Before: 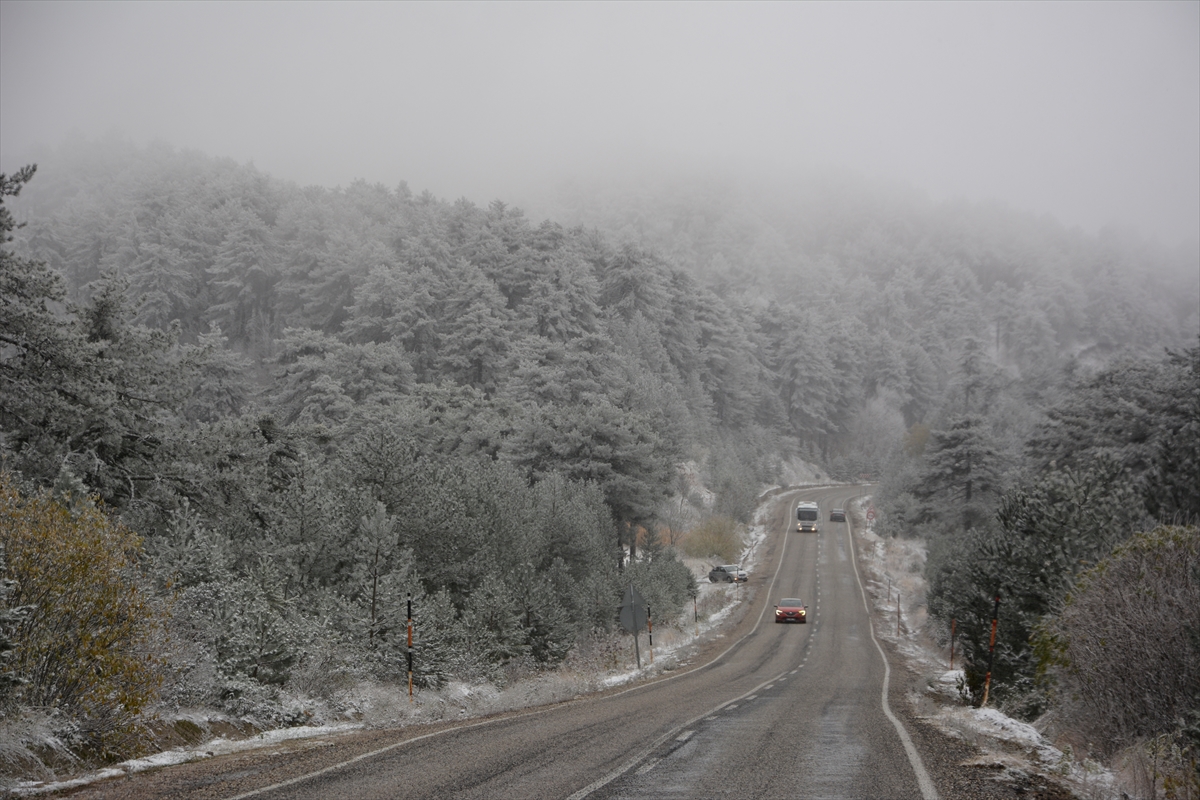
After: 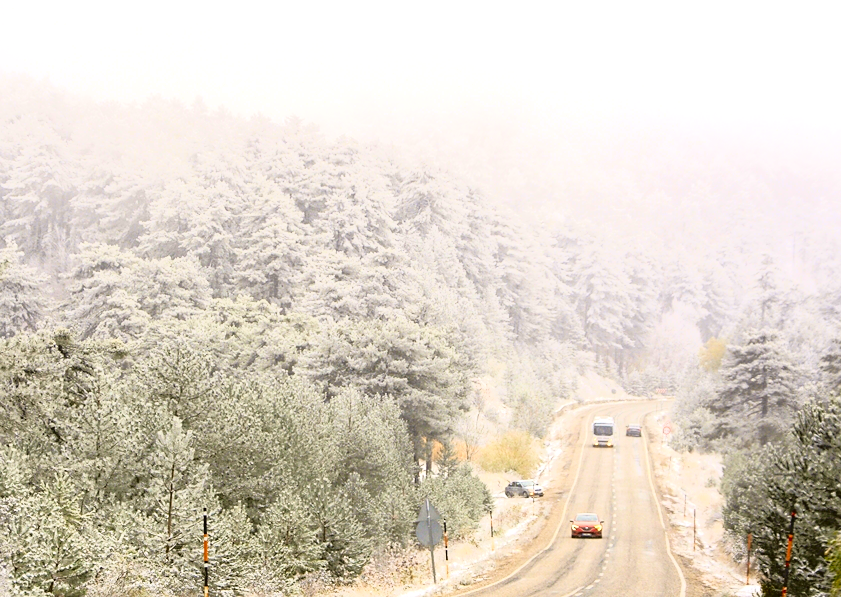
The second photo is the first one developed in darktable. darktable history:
crop and rotate: left 17.018%, top 10.756%, right 12.843%, bottom 14.564%
velvia: on, module defaults
exposure: black level correction 0, exposure 1.101 EV, compensate highlight preservation false
color balance rgb: perceptual saturation grading › global saturation 21.266%, perceptual saturation grading › highlights -19.722%, perceptual saturation grading › shadows 29.473%, global vibrance 25.47%
tone equalizer: -8 EV -0.419 EV, -7 EV -0.403 EV, -6 EV -0.314 EV, -5 EV -0.206 EV, -3 EV 0.222 EV, -2 EV 0.353 EV, -1 EV 0.37 EV, +0 EV 0.436 EV
sharpen: radius 1.439, amount 0.393, threshold 1.425
tone curve: curves: ch0 [(0, 0.015) (0.091, 0.055) (0.184, 0.159) (0.304, 0.382) (0.492, 0.579) (0.628, 0.755) (0.832, 0.932) (0.984, 0.963)]; ch1 [(0, 0) (0.34, 0.235) (0.493, 0.5) (0.554, 0.56) (0.764, 0.815) (1, 1)]; ch2 [(0, 0) (0.44, 0.458) (0.476, 0.477) (0.542, 0.586) (0.674, 0.724) (1, 1)], color space Lab, independent channels, preserve colors none
